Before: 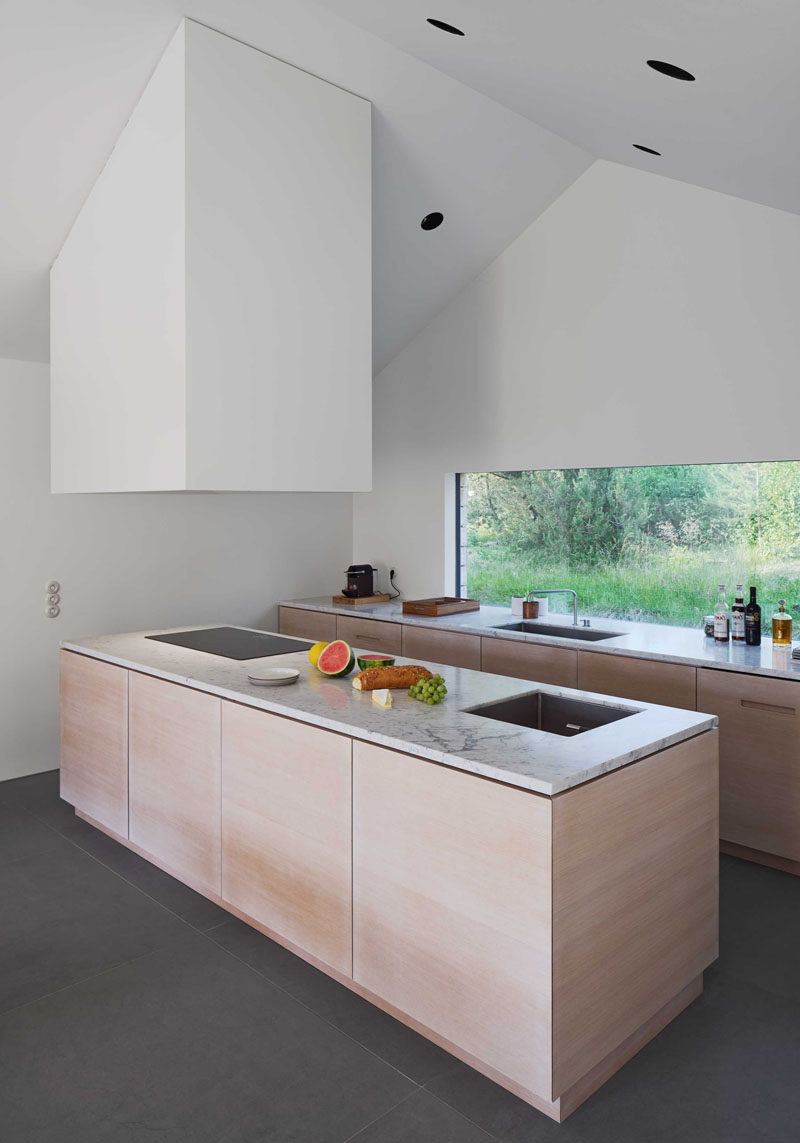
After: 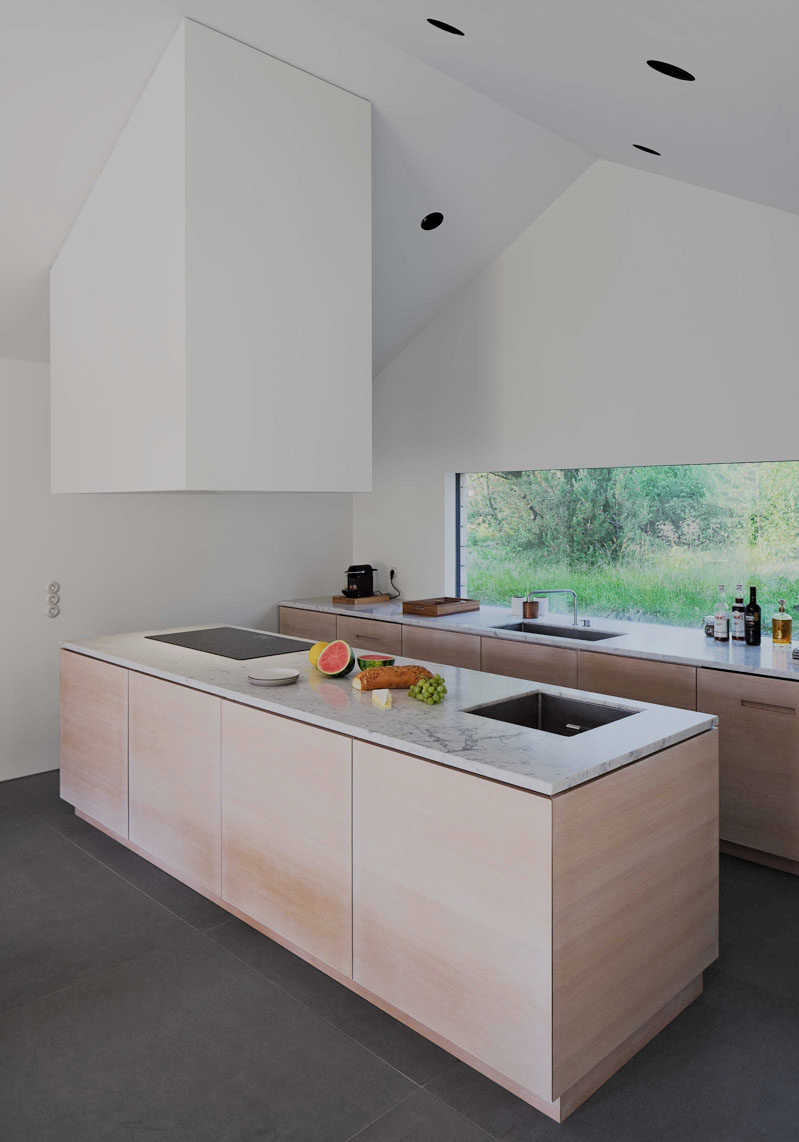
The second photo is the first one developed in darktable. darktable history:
crop and rotate: left 0.072%, bottom 0.002%
filmic rgb: black relative exposure -7.26 EV, white relative exposure 5.07 EV, hardness 3.21, color science v4 (2020)
